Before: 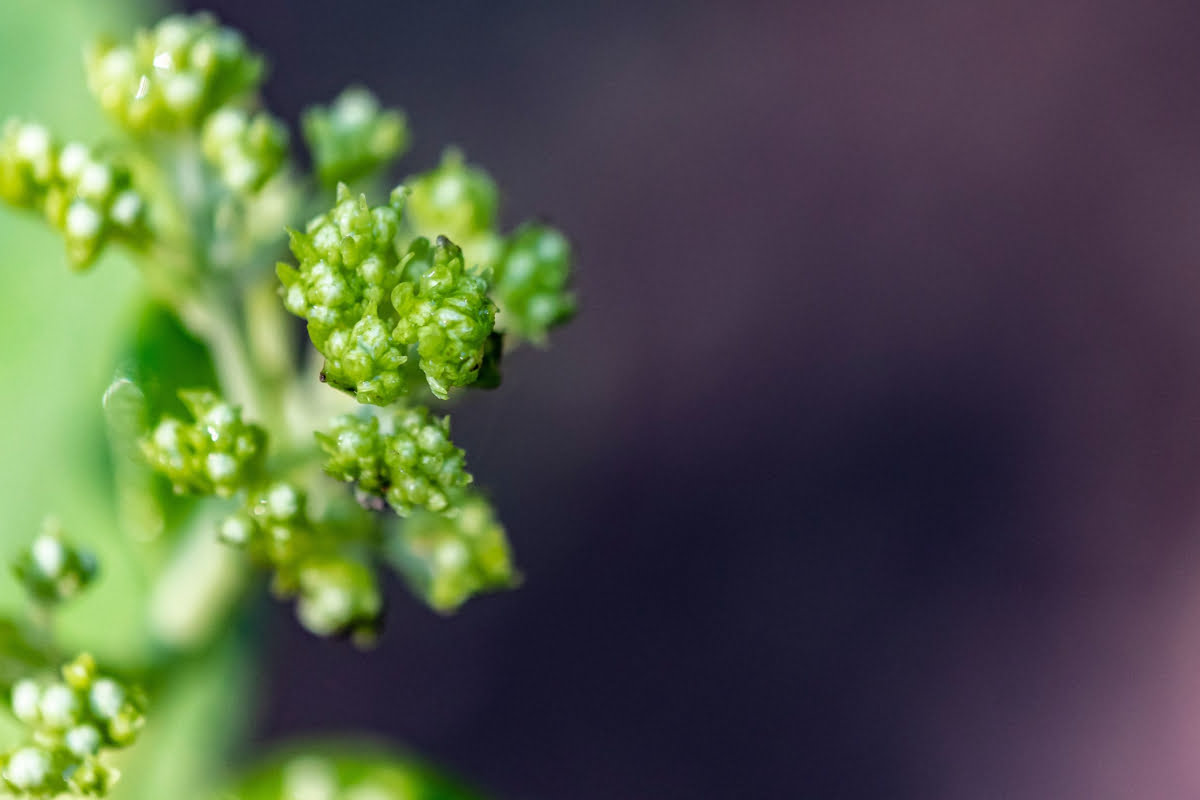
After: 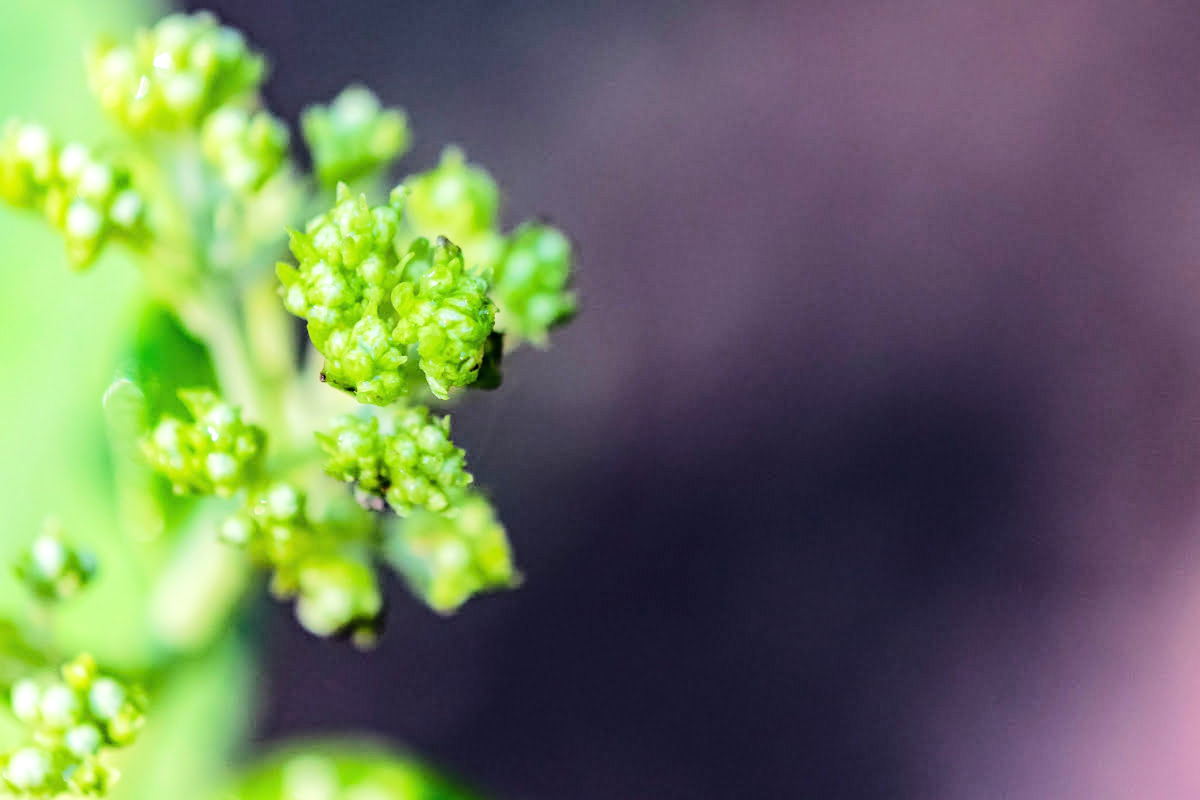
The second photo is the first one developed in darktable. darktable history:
tone equalizer: -7 EV 0.149 EV, -6 EV 0.586 EV, -5 EV 1.16 EV, -4 EV 1.34 EV, -3 EV 1.13 EV, -2 EV 0.6 EV, -1 EV 0.168 EV, edges refinement/feathering 500, mask exposure compensation -1.57 EV, preserve details no
